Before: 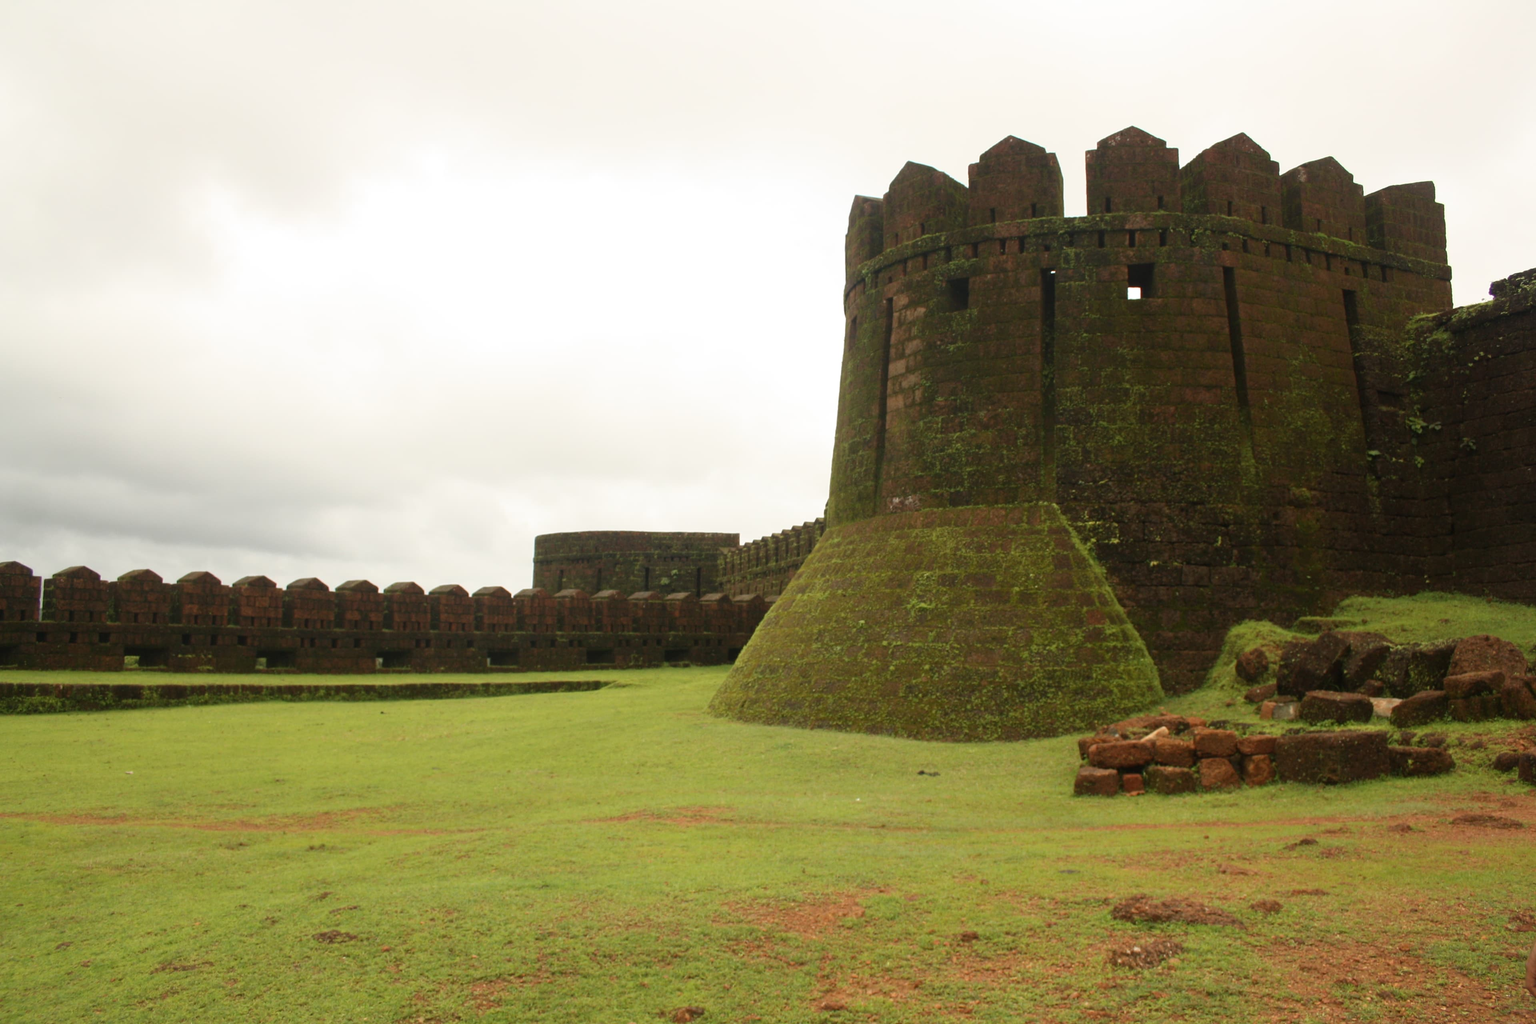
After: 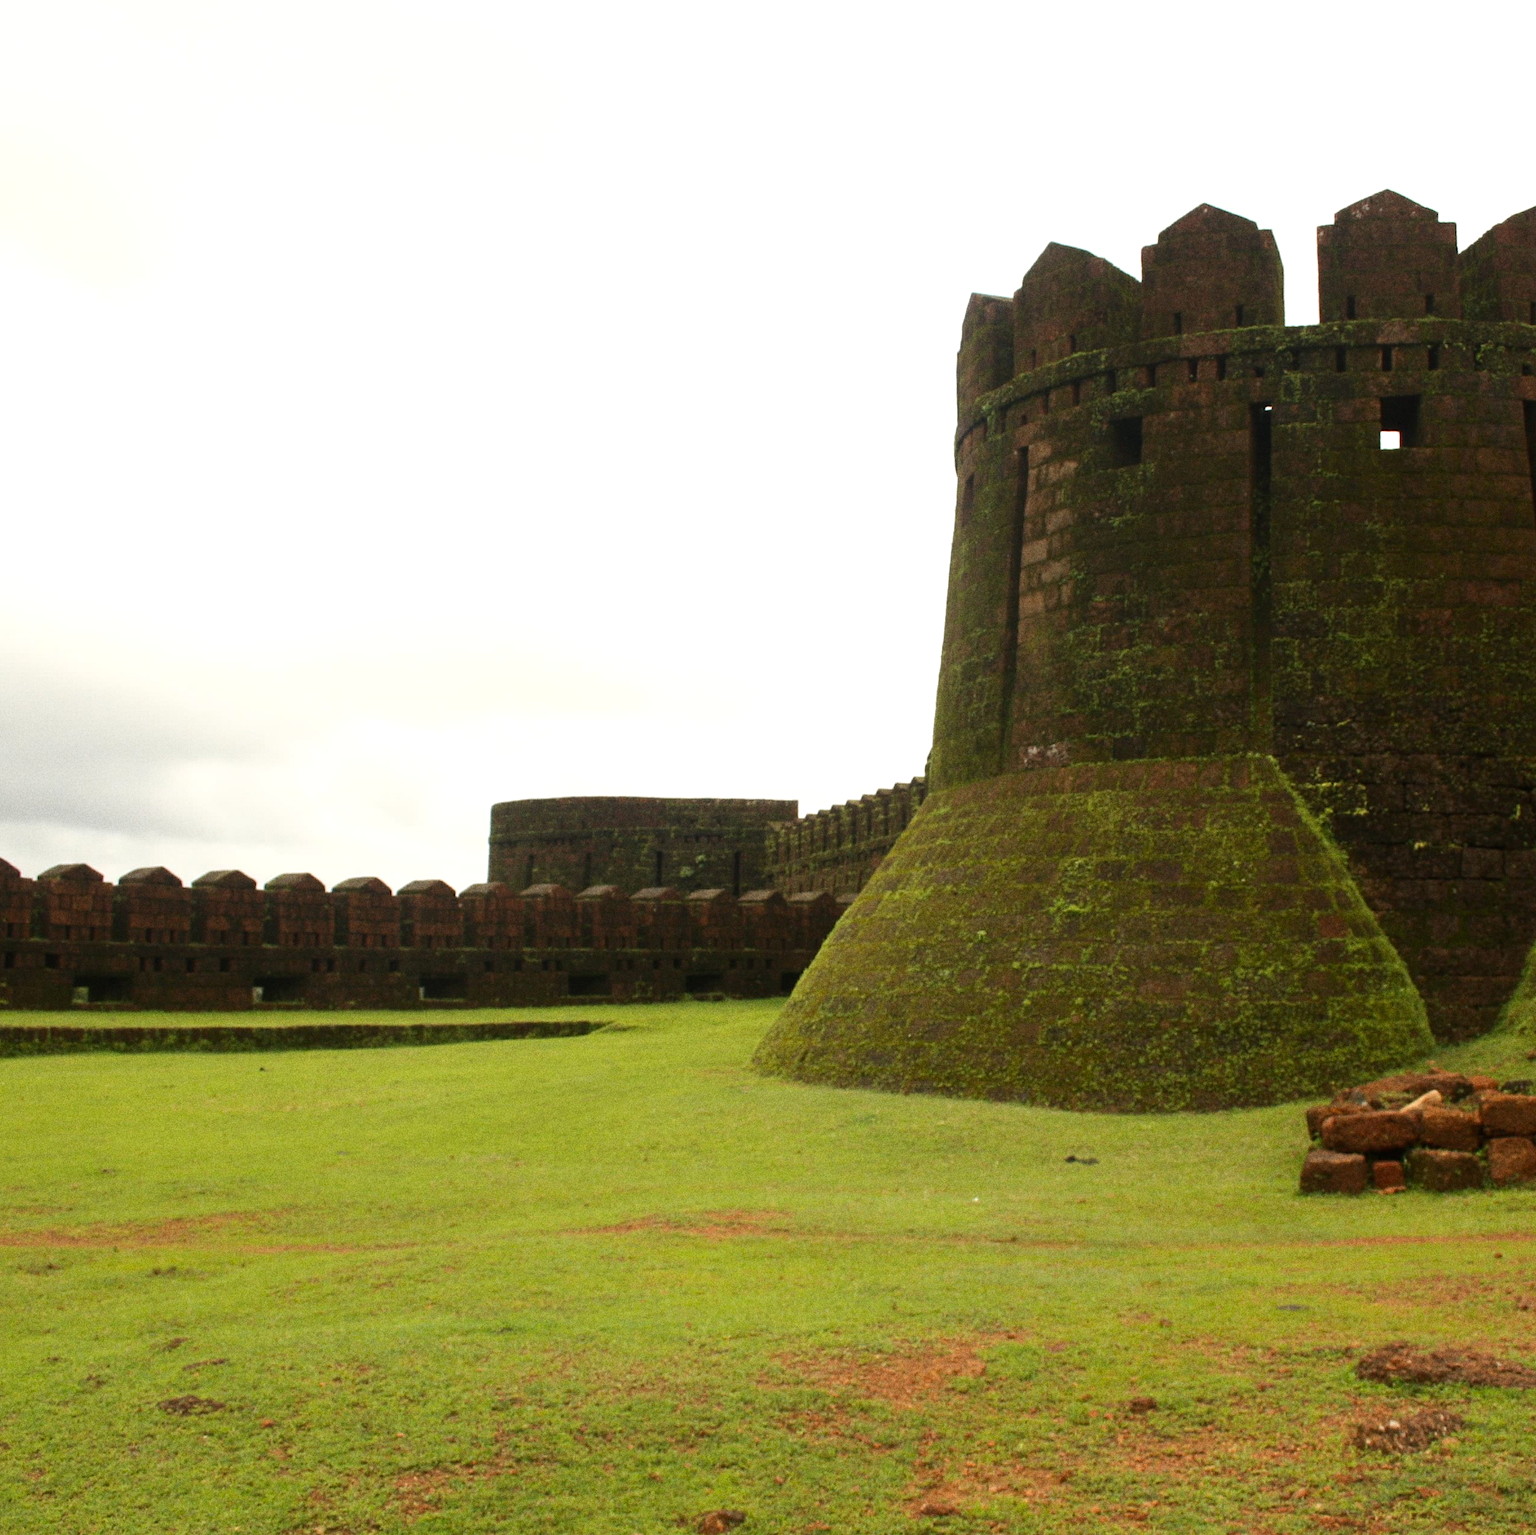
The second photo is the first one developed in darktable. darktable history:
vibrance: vibrance 67%
crop and rotate: left 13.537%, right 19.796%
tone equalizer: -8 EV -0.417 EV, -7 EV -0.389 EV, -6 EV -0.333 EV, -5 EV -0.222 EV, -3 EV 0.222 EV, -2 EV 0.333 EV, -1 EV 0.389 EV, +0 EV 0.417 EV, edges refinement/feathering 500, mask exposure compensation -1.57 EV, preserve details no
exposure: black level correction 0.002, exposure -0.1 EV, compensate highlight preservation false
grain: coarseness 0.09 ISO, strength 40%
